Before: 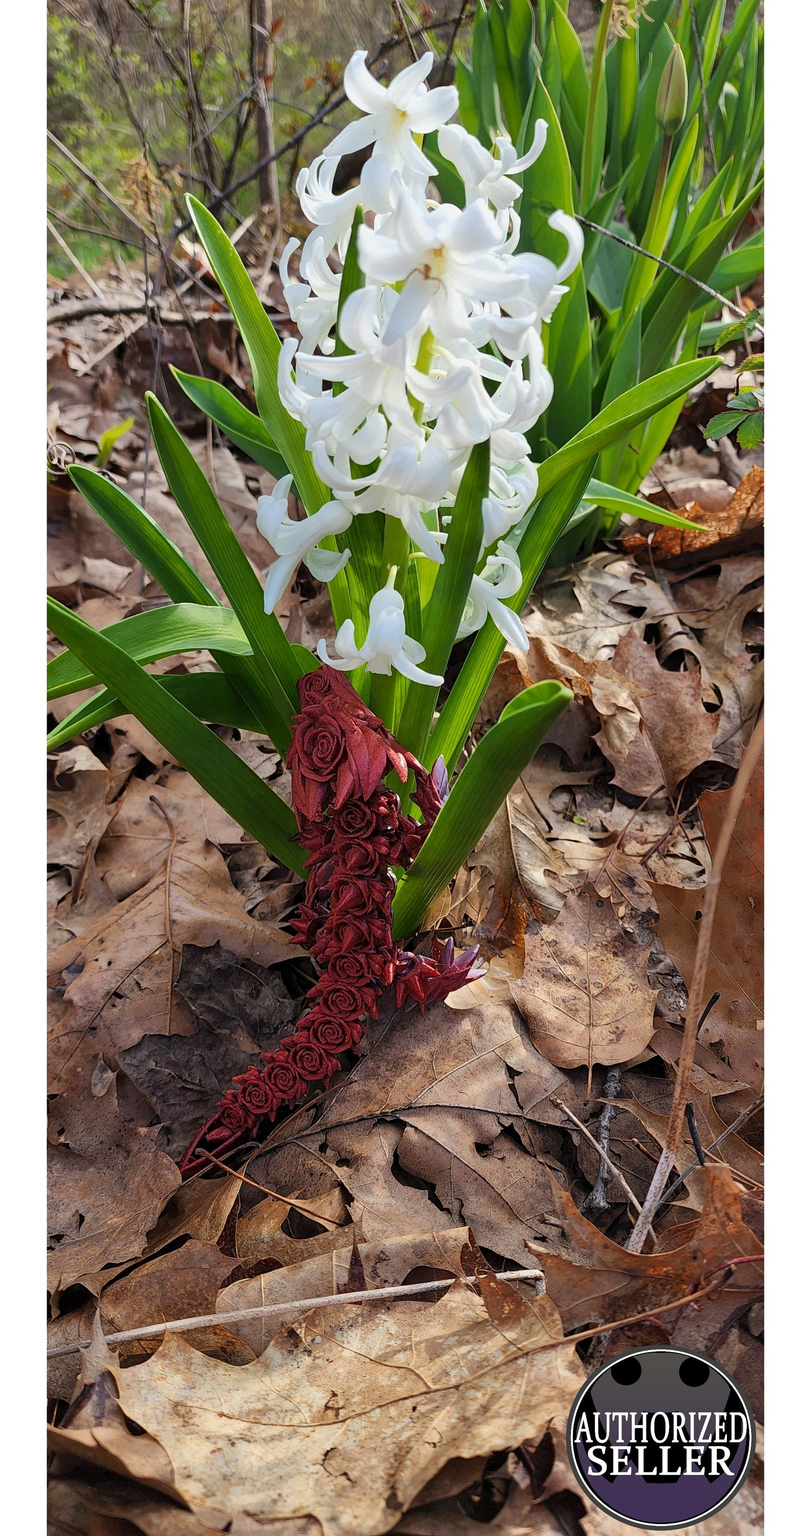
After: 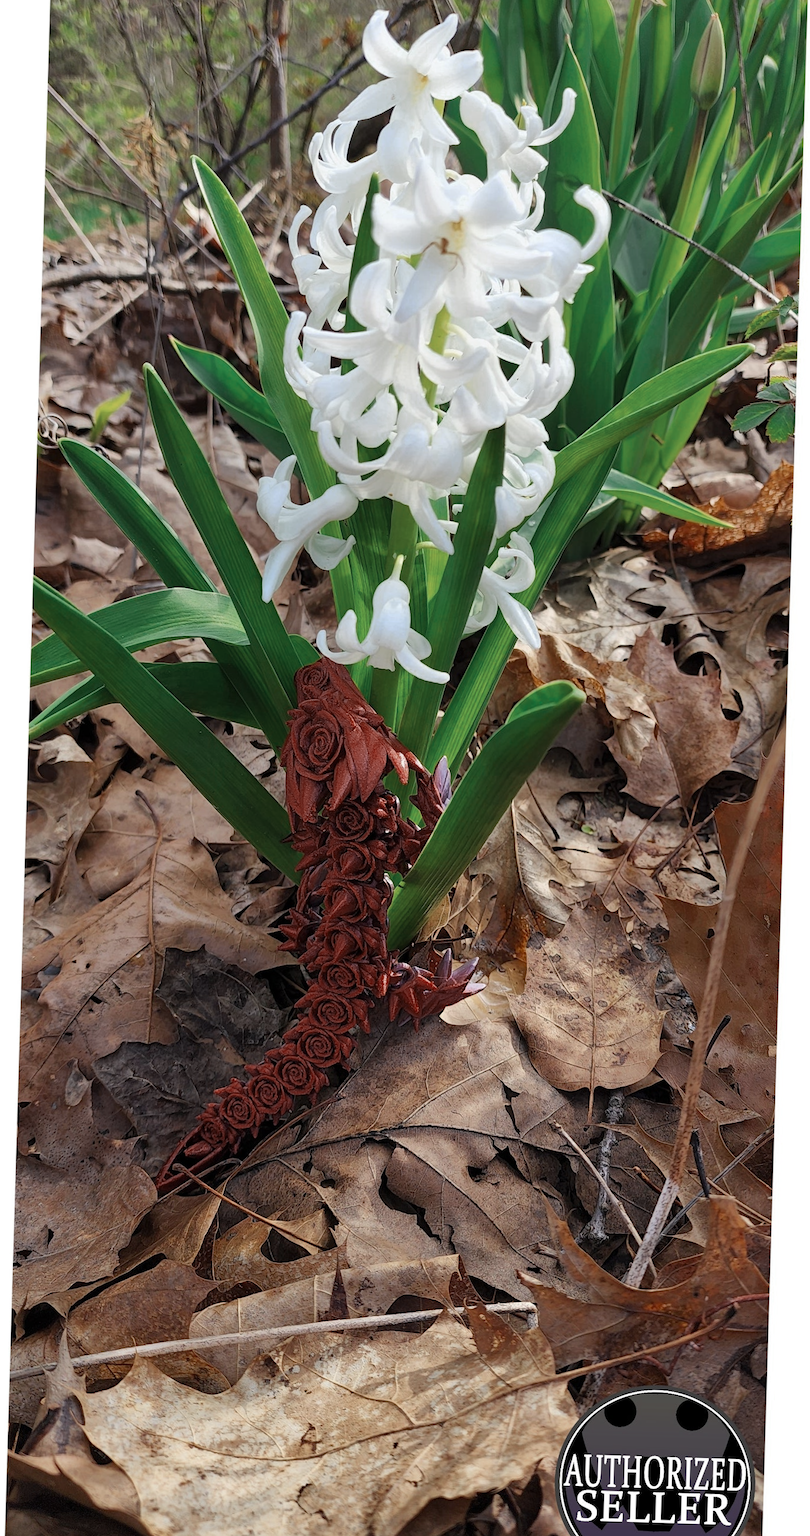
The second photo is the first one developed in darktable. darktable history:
color zones: curves: ch0 [(0, 0.5) (0.125, 0.4) (0.25, 0.5) (0.375, 0.4) (0.5, 0.4) (0.625, 0.6) (0.75, 0.6) (0.875, 0.5)]; ch1 [(0, 0.35) (0.125, 0.45) (0.25, 0.35) (0.375, 0.35) (0.5, 0.35) (0.625, 0.35) (0.75, 0.45) (0.875, 0.35)]; ch2 [(0, 0.6) (0.125, 0.5) (0.25, 0.5) (0.375, 0.6) (0.5, 0.6) (0.625, 0.5) (0.75, 0.5) (0.875, 0.5)]
crop and rotate: angle -1.69°
exposure: compensate highlight preservation false
